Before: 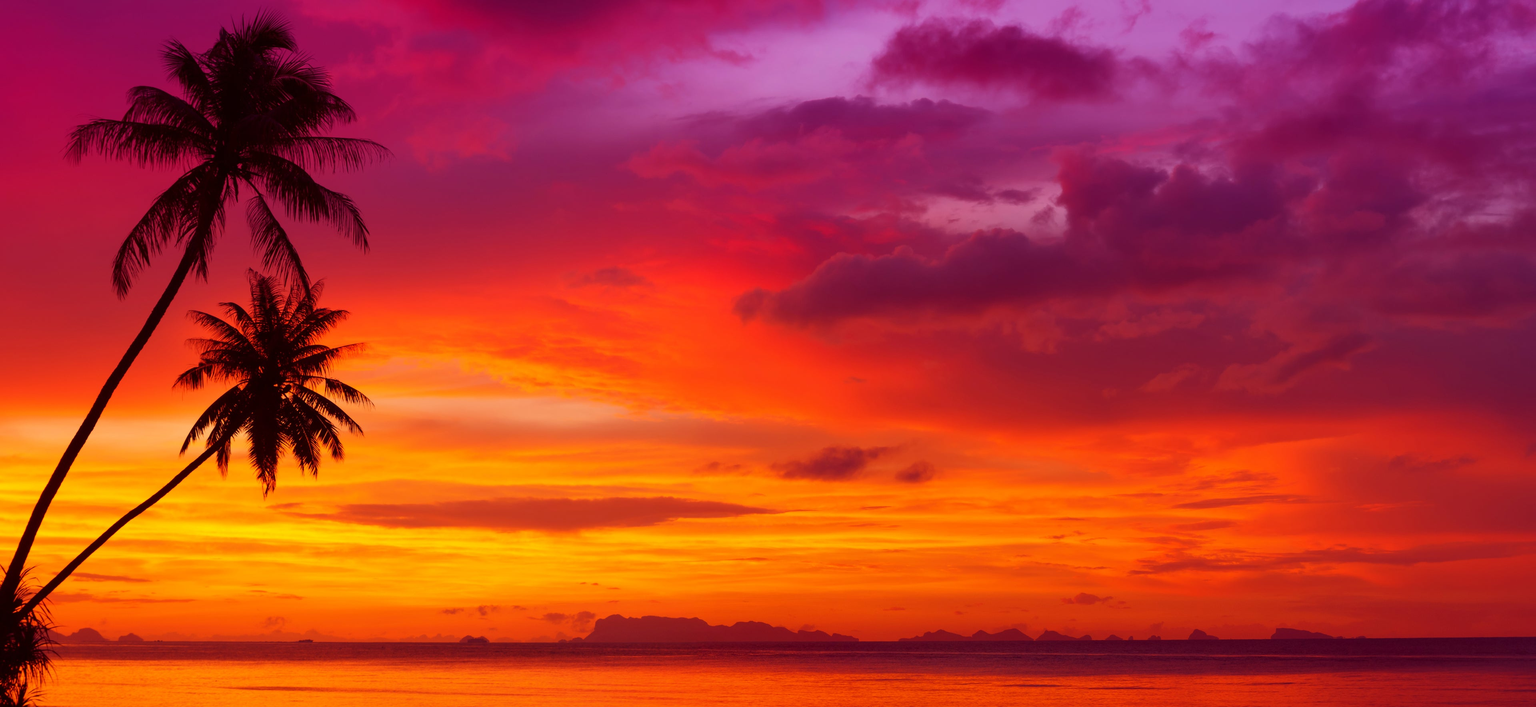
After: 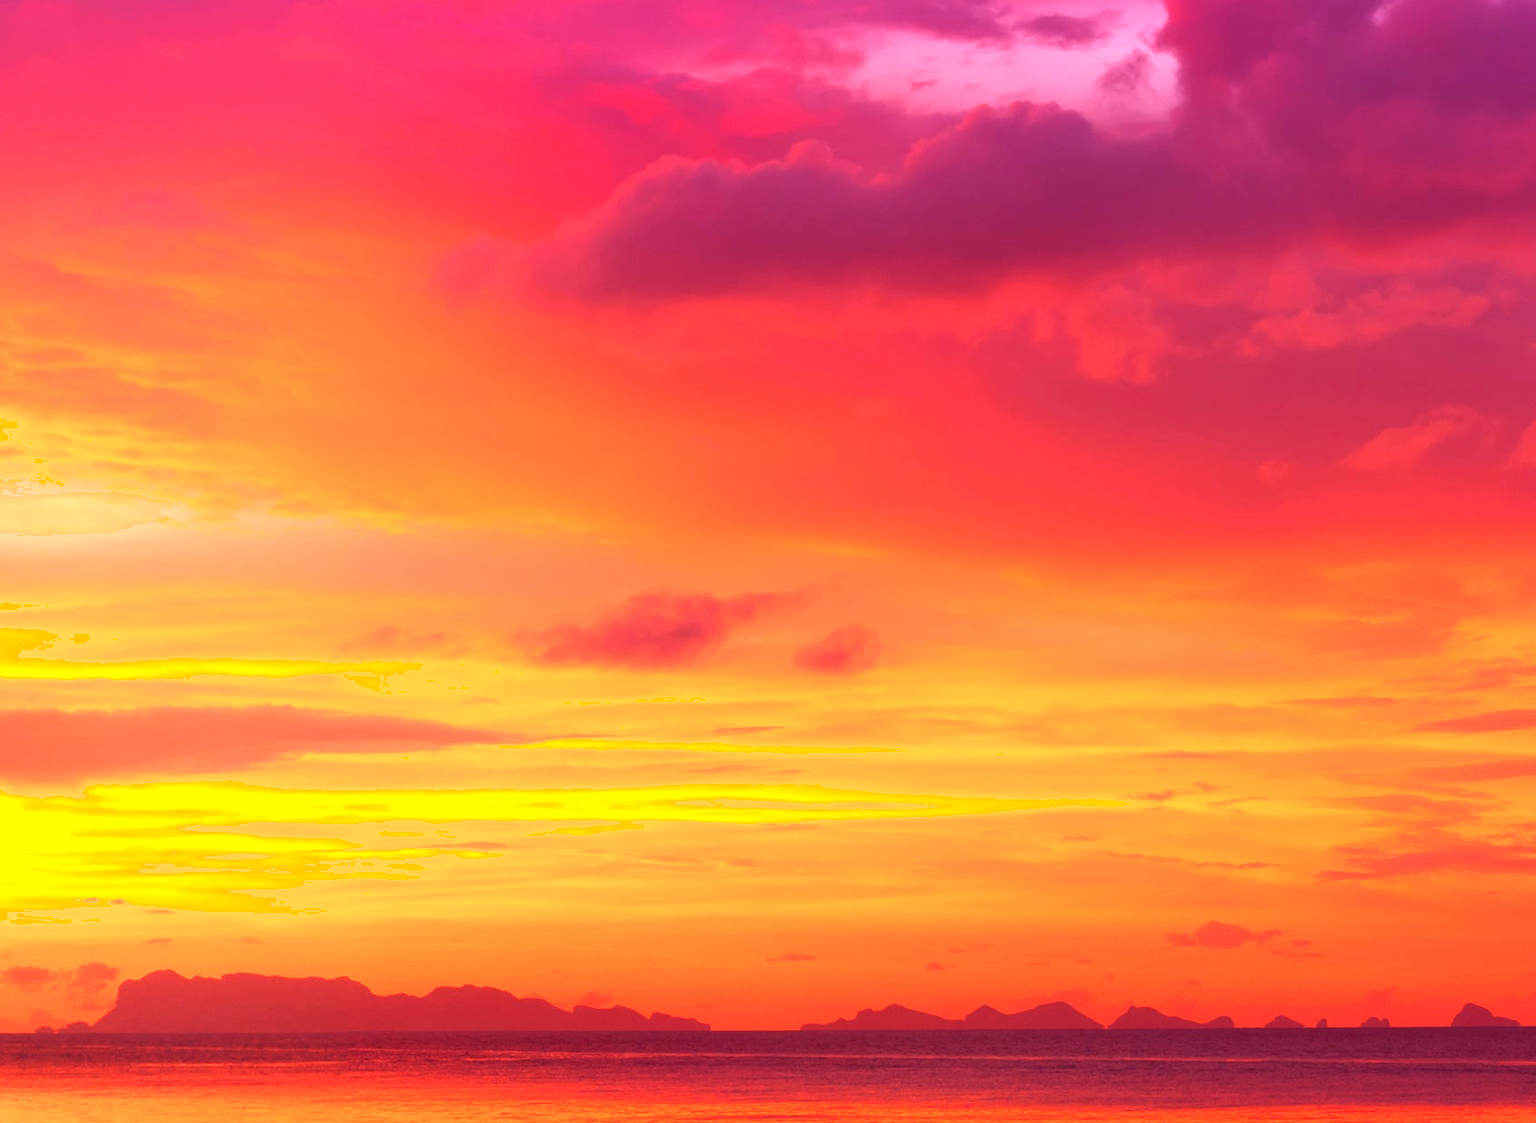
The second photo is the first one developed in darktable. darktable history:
shadows and highlights: shadows -0.233, highlights 41.34
exposure: black level correction -0.002, exposure 1.329 EV, compensate highlight preservation false
crop: left 35.362%, top 25.928%, right 20.139%, bottom 3.385%
